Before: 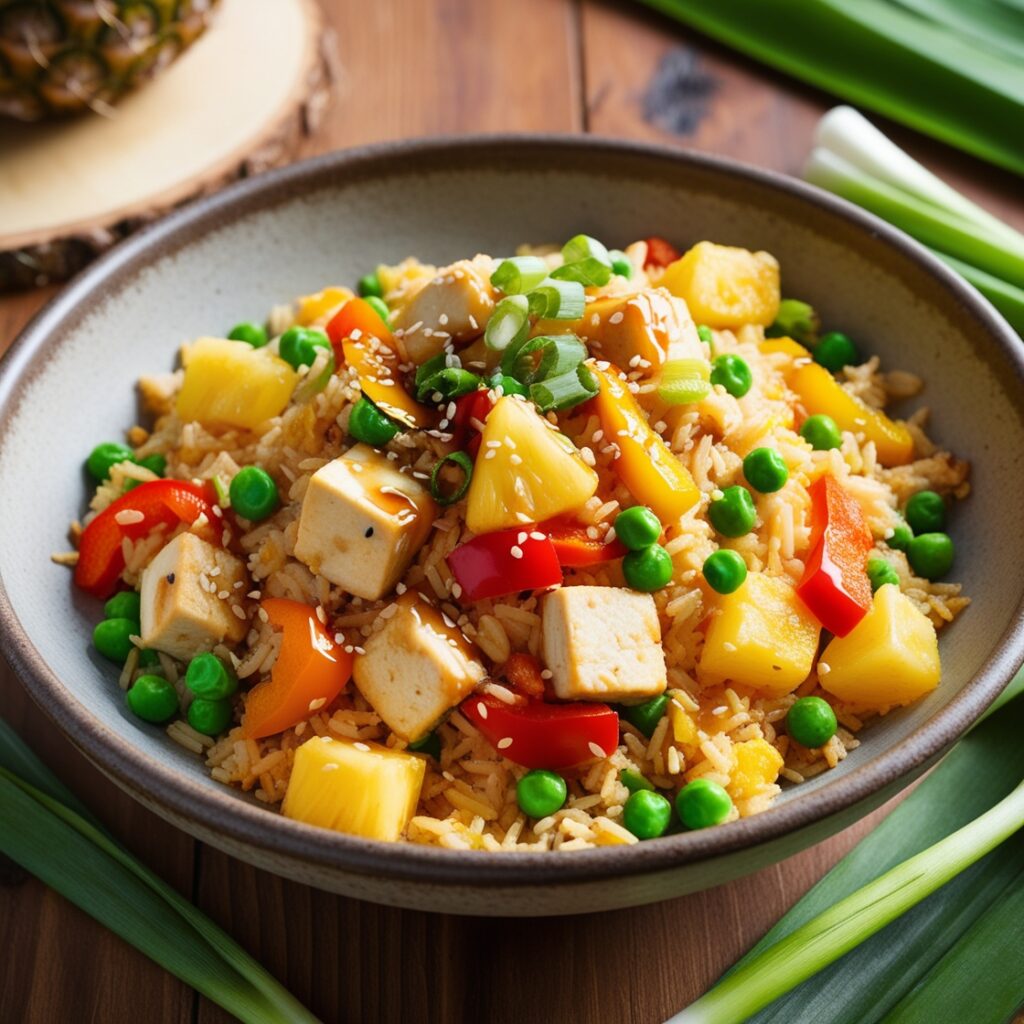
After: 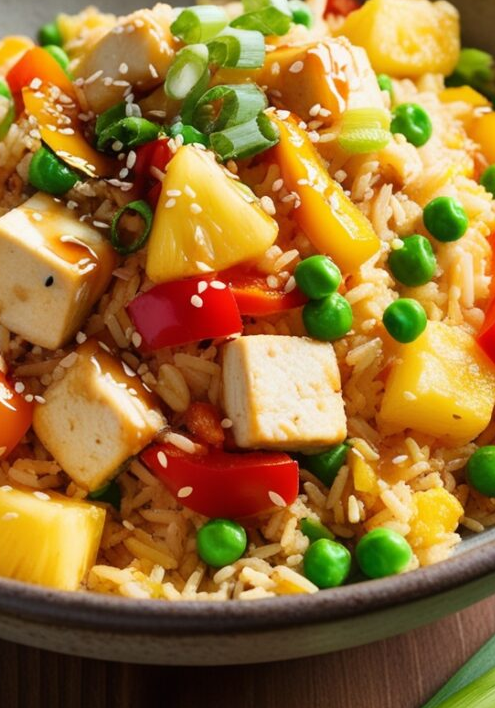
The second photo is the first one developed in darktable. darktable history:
crop: left 31.319%, top 24.573%, right 20.267%, bottom 6.252%
